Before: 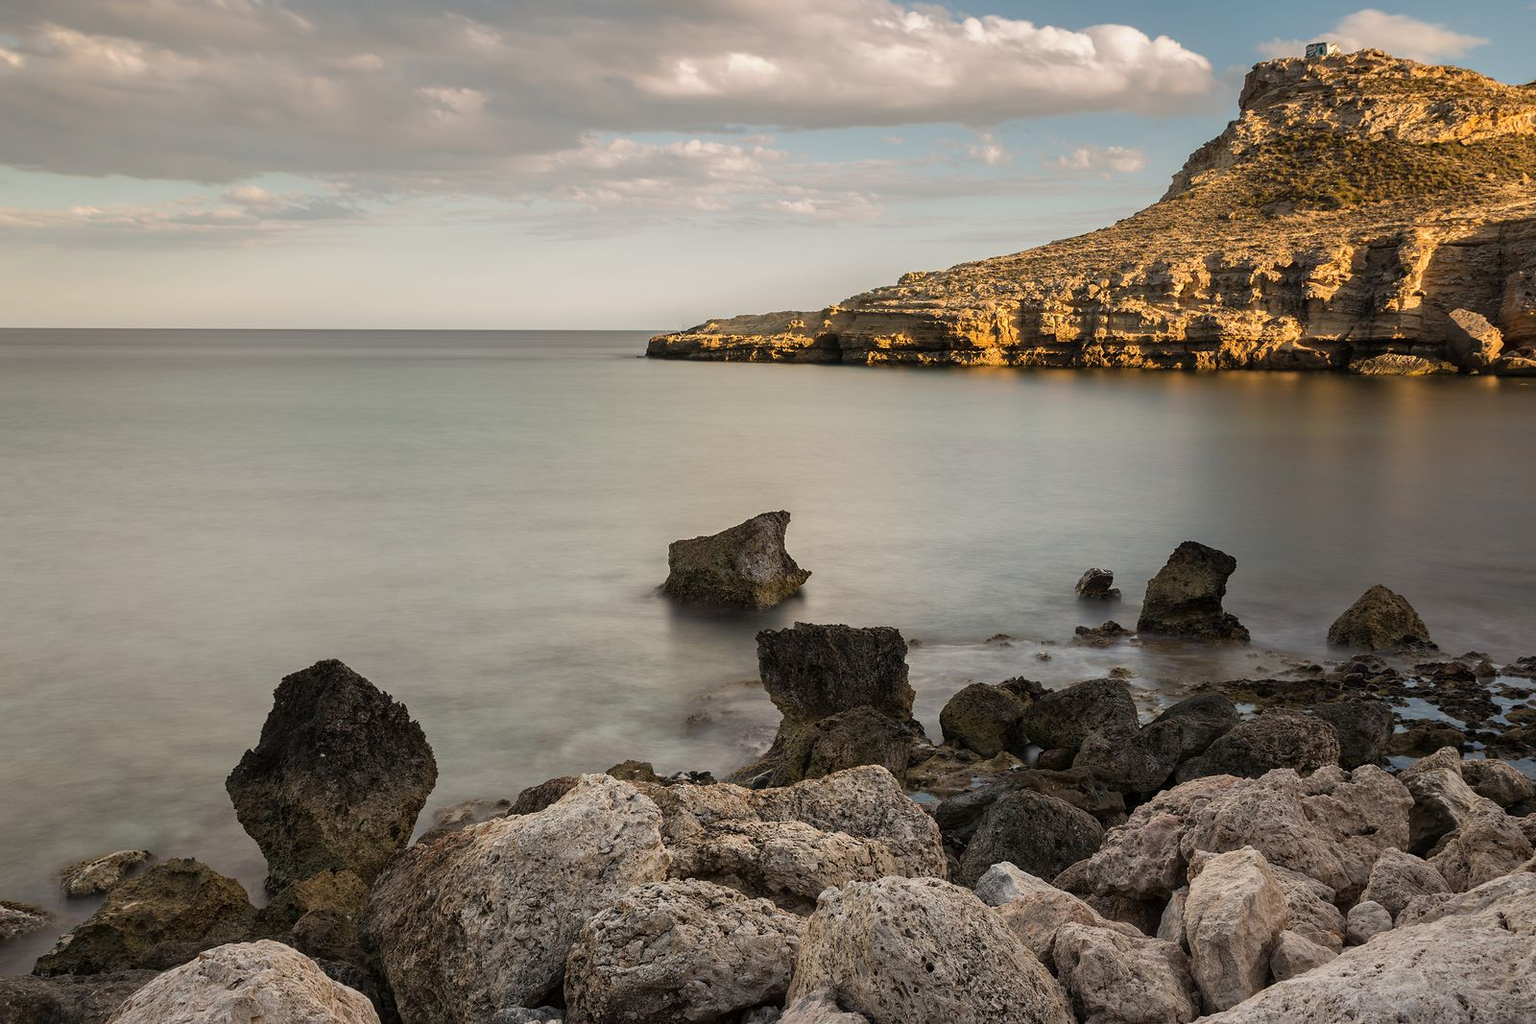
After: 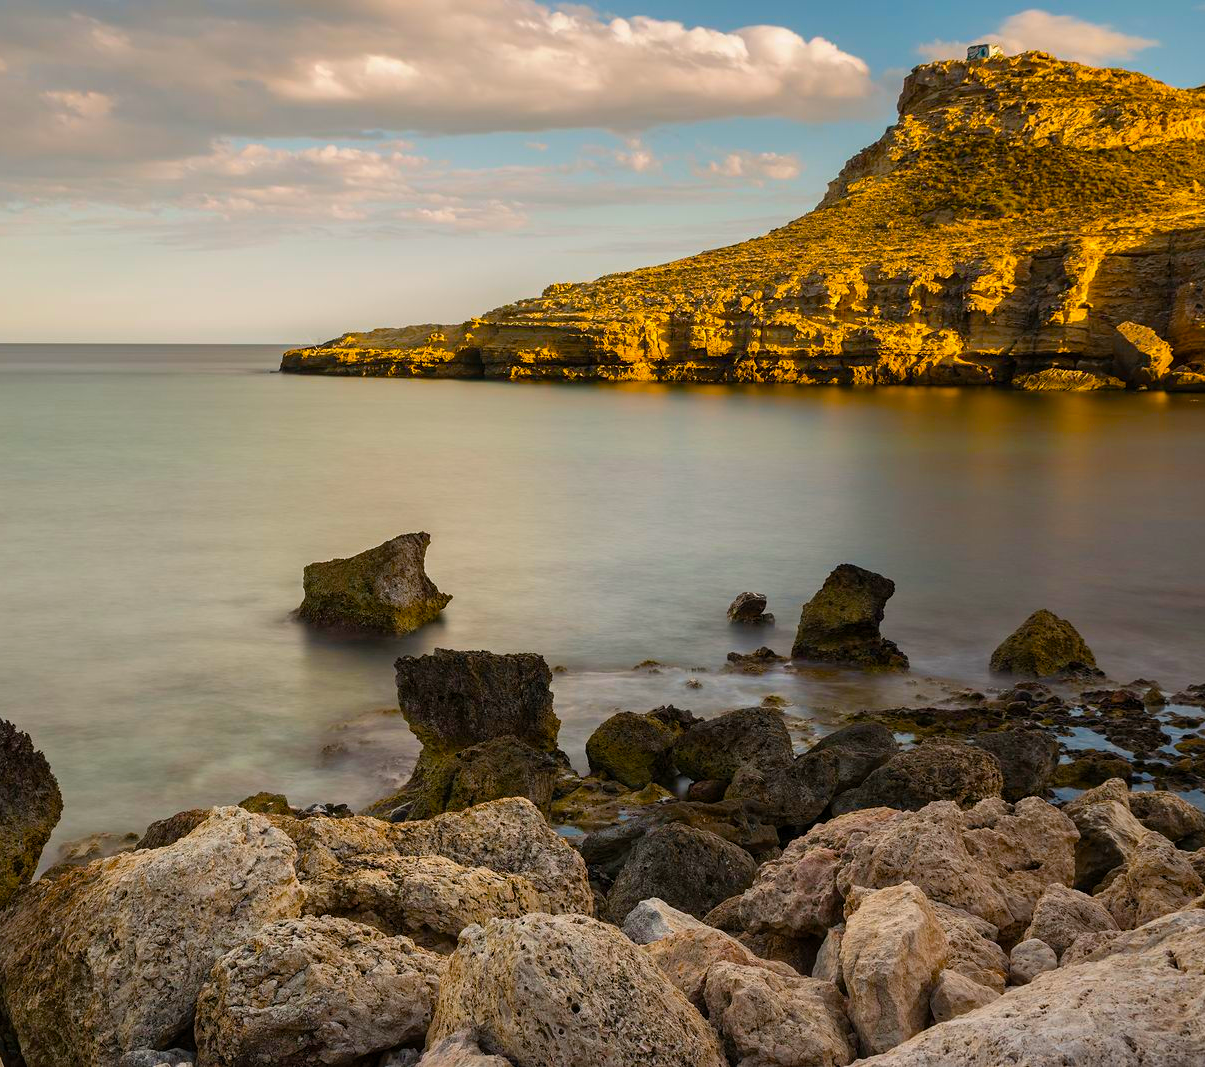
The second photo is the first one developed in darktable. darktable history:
crop and rotate: left 24.656%
color balance rgb: linear chroma grading › shadows -2.024%, linear chroma grading › highlights -14.62%, linear chroma grading › global chroma -9.411%, linear chroma grading › mid-tones -9.601%, perceptual saturation grading › global saturation 99.254%, global vibrance 31.114%
